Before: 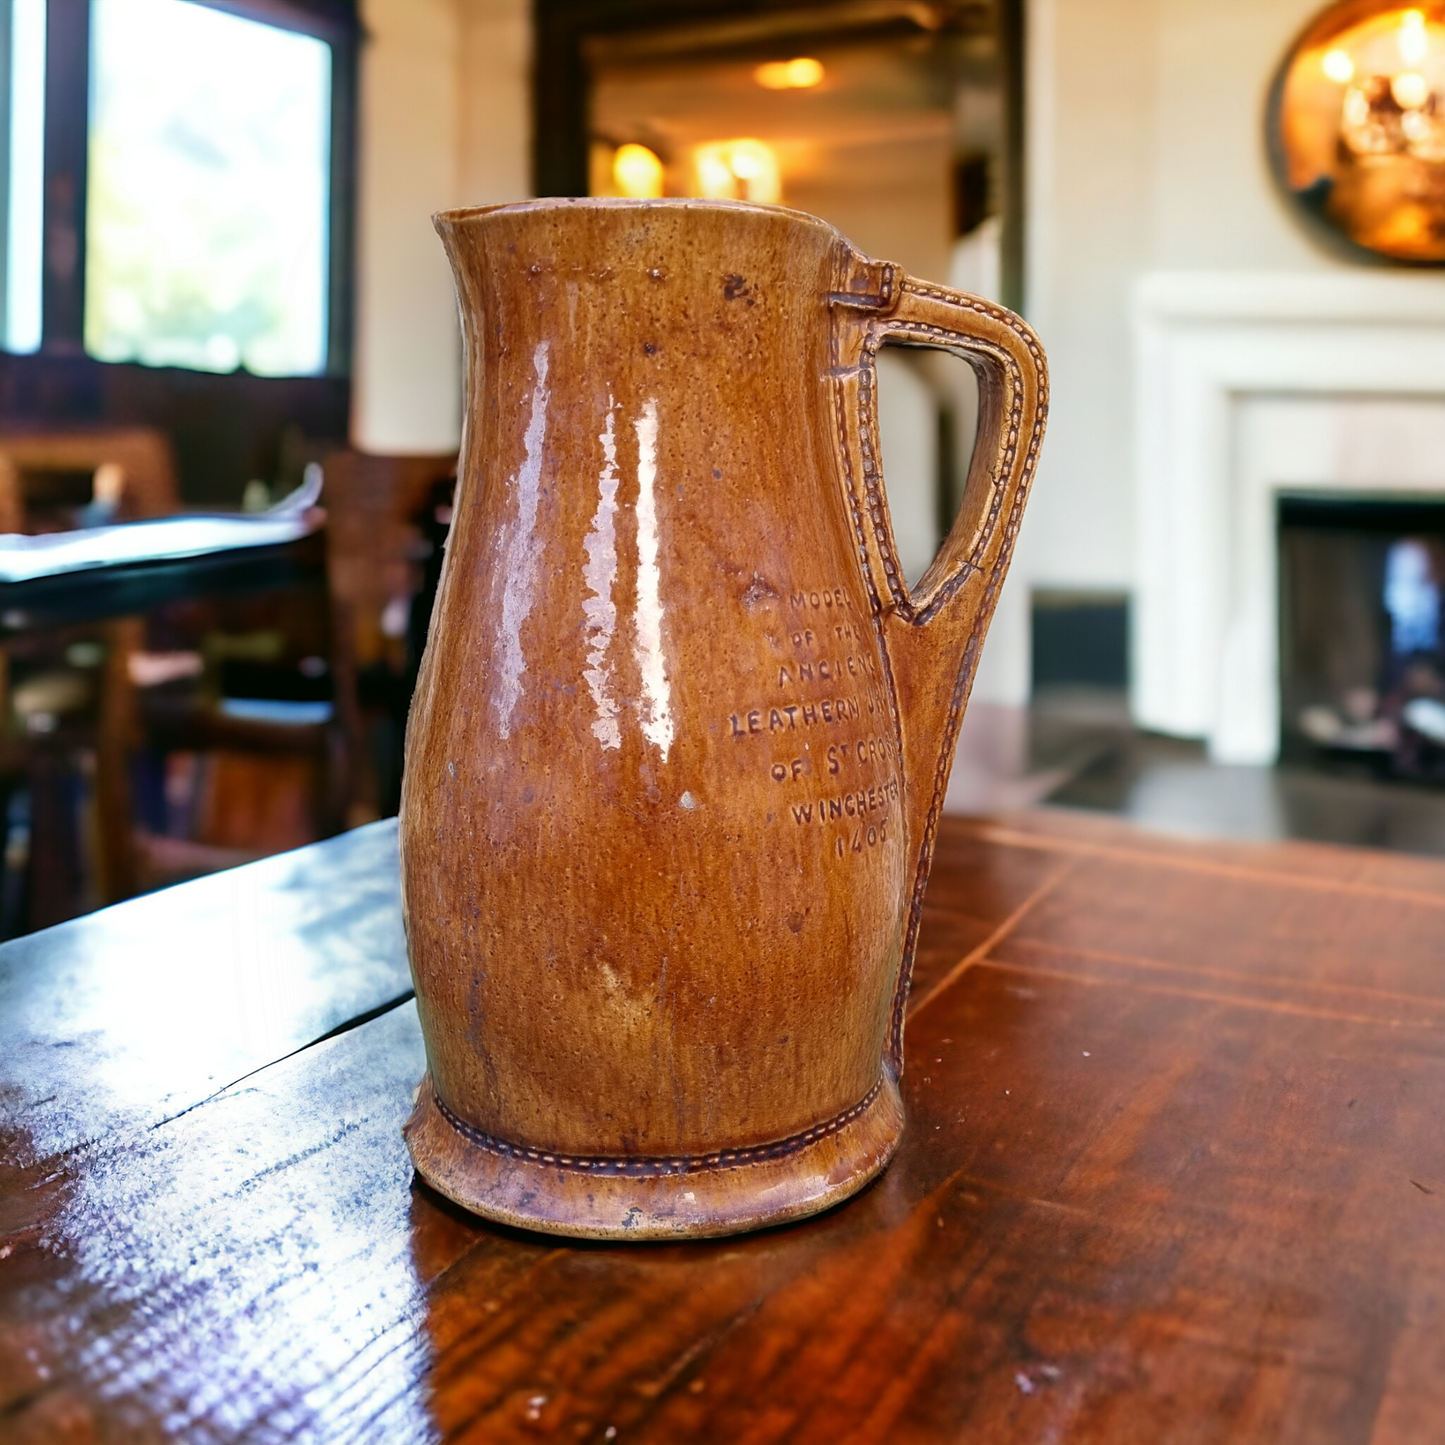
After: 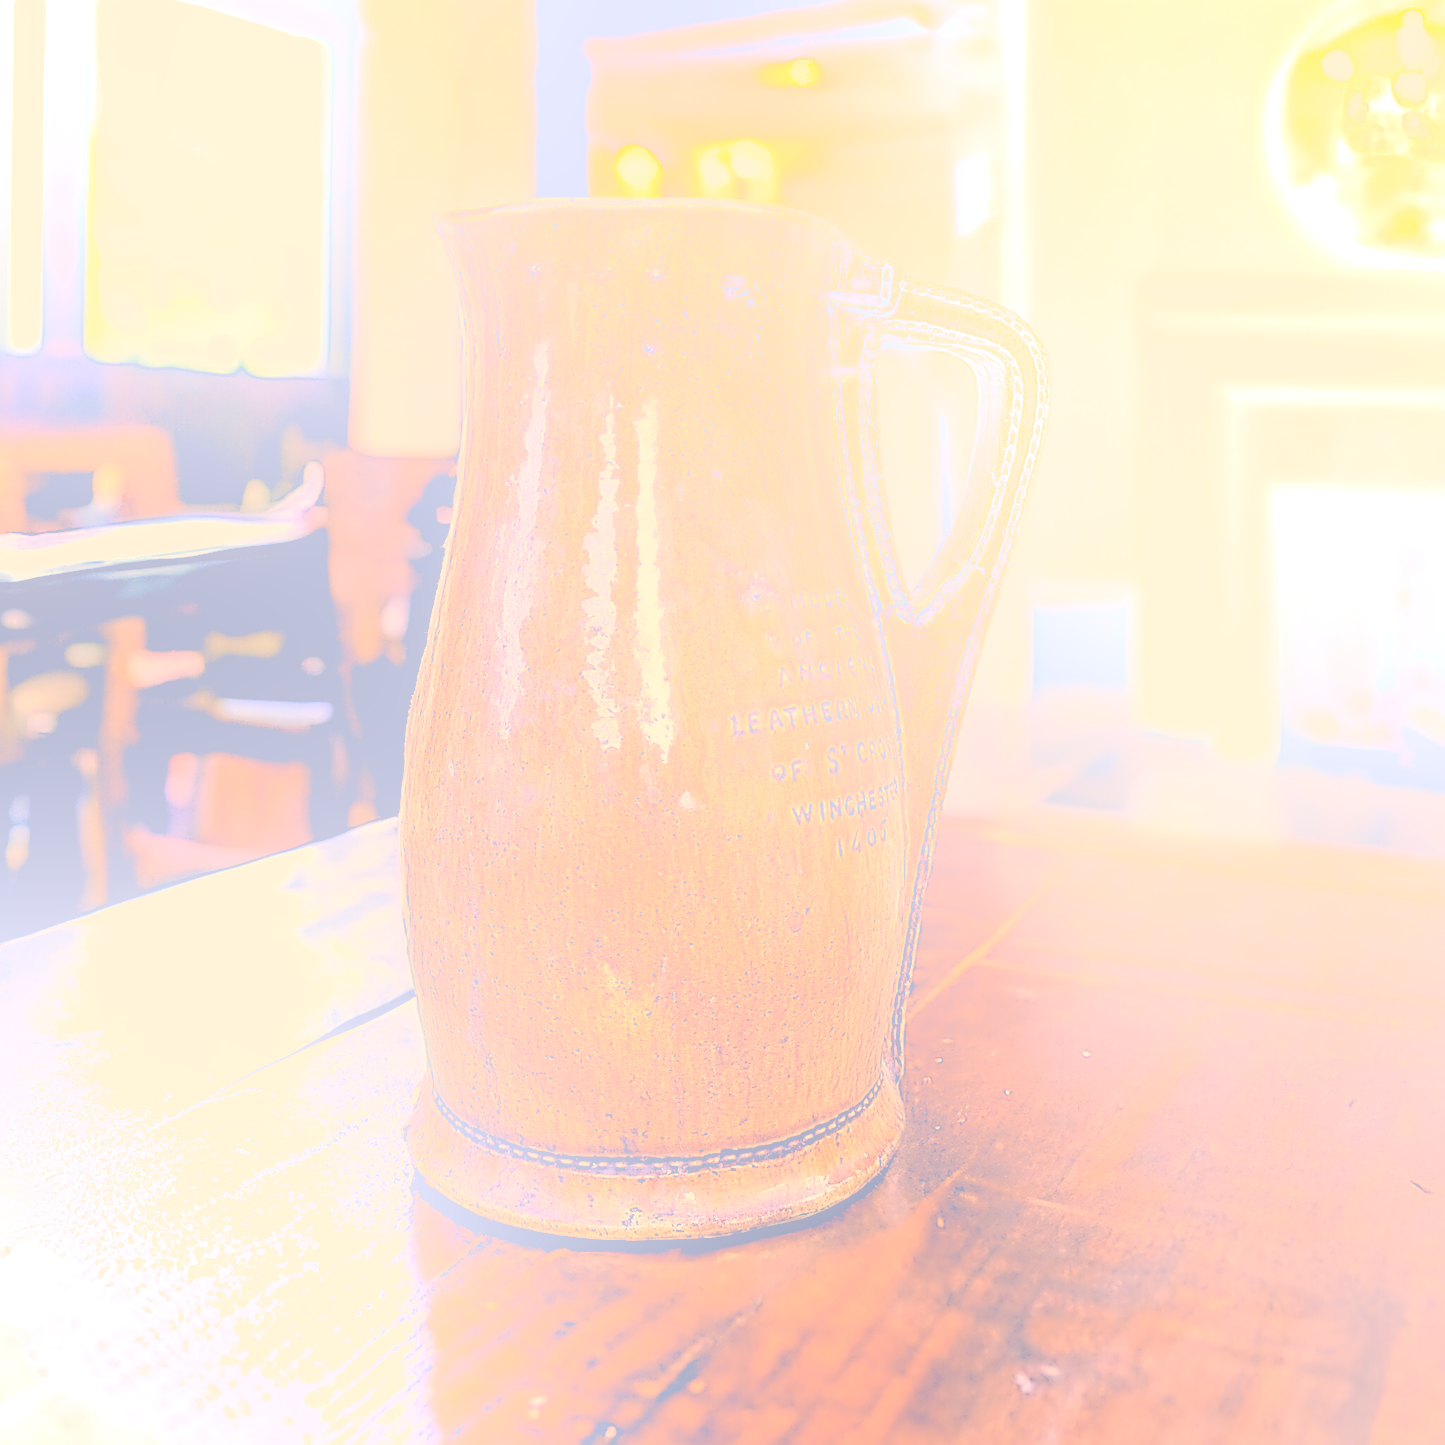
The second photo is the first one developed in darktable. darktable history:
haze removal: compatibility mode true, adaptive false
contrast brightness saturation: contrast 0.1, saturation -0.36
color correction: highlights a* 19.59, highlights b* 27.49, shadows a* 3.46, shadows b* -17.28, saturation 0.73
sharpen: amount 2
local contrast: detail 130%
shadows and highlights: on, module defaults
bloom: size 70%, threshold 25%, strength 70%
rgb levels: levels [[0.01, 0.419, 0.839], [0, 0.5, 1], [0, 0.5, 1]]
